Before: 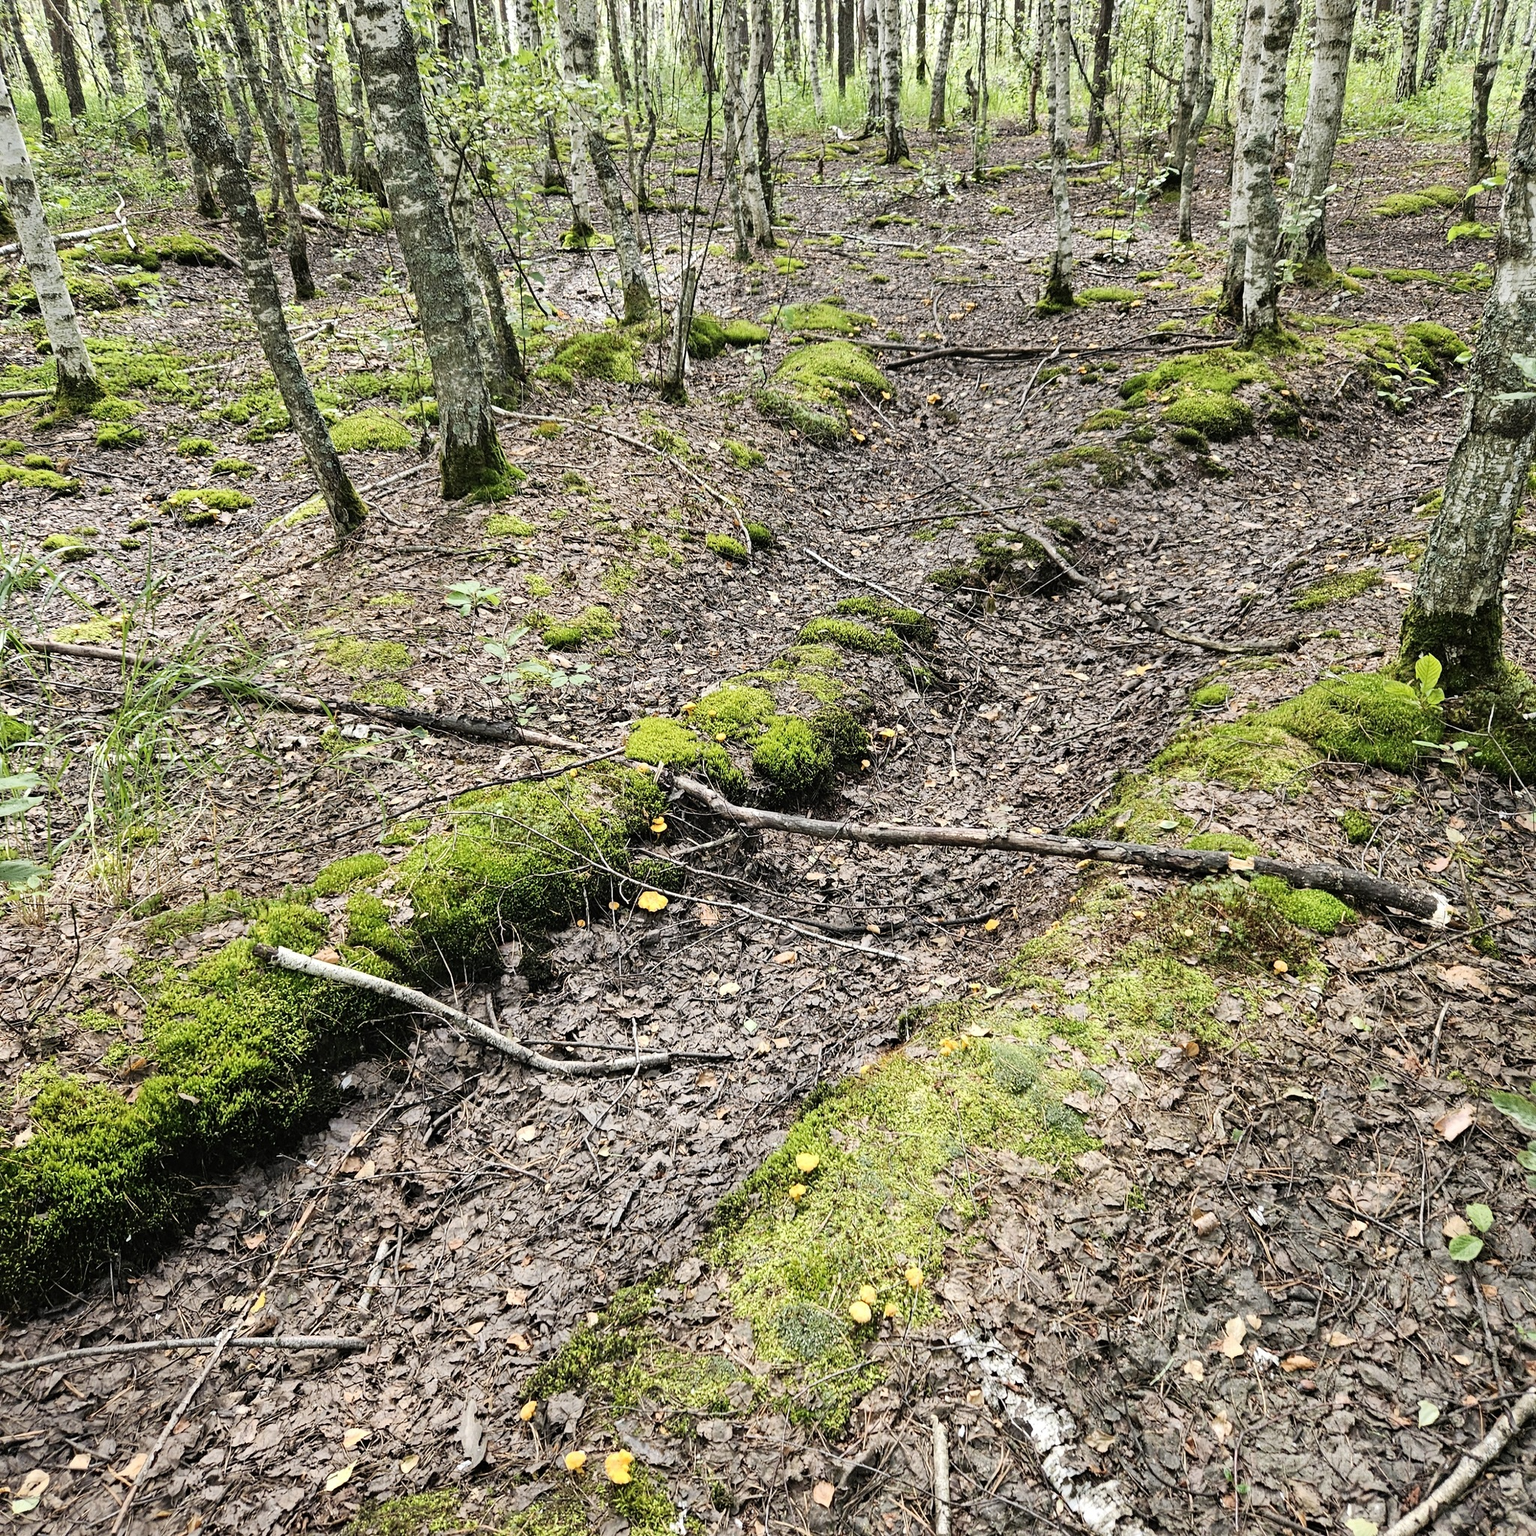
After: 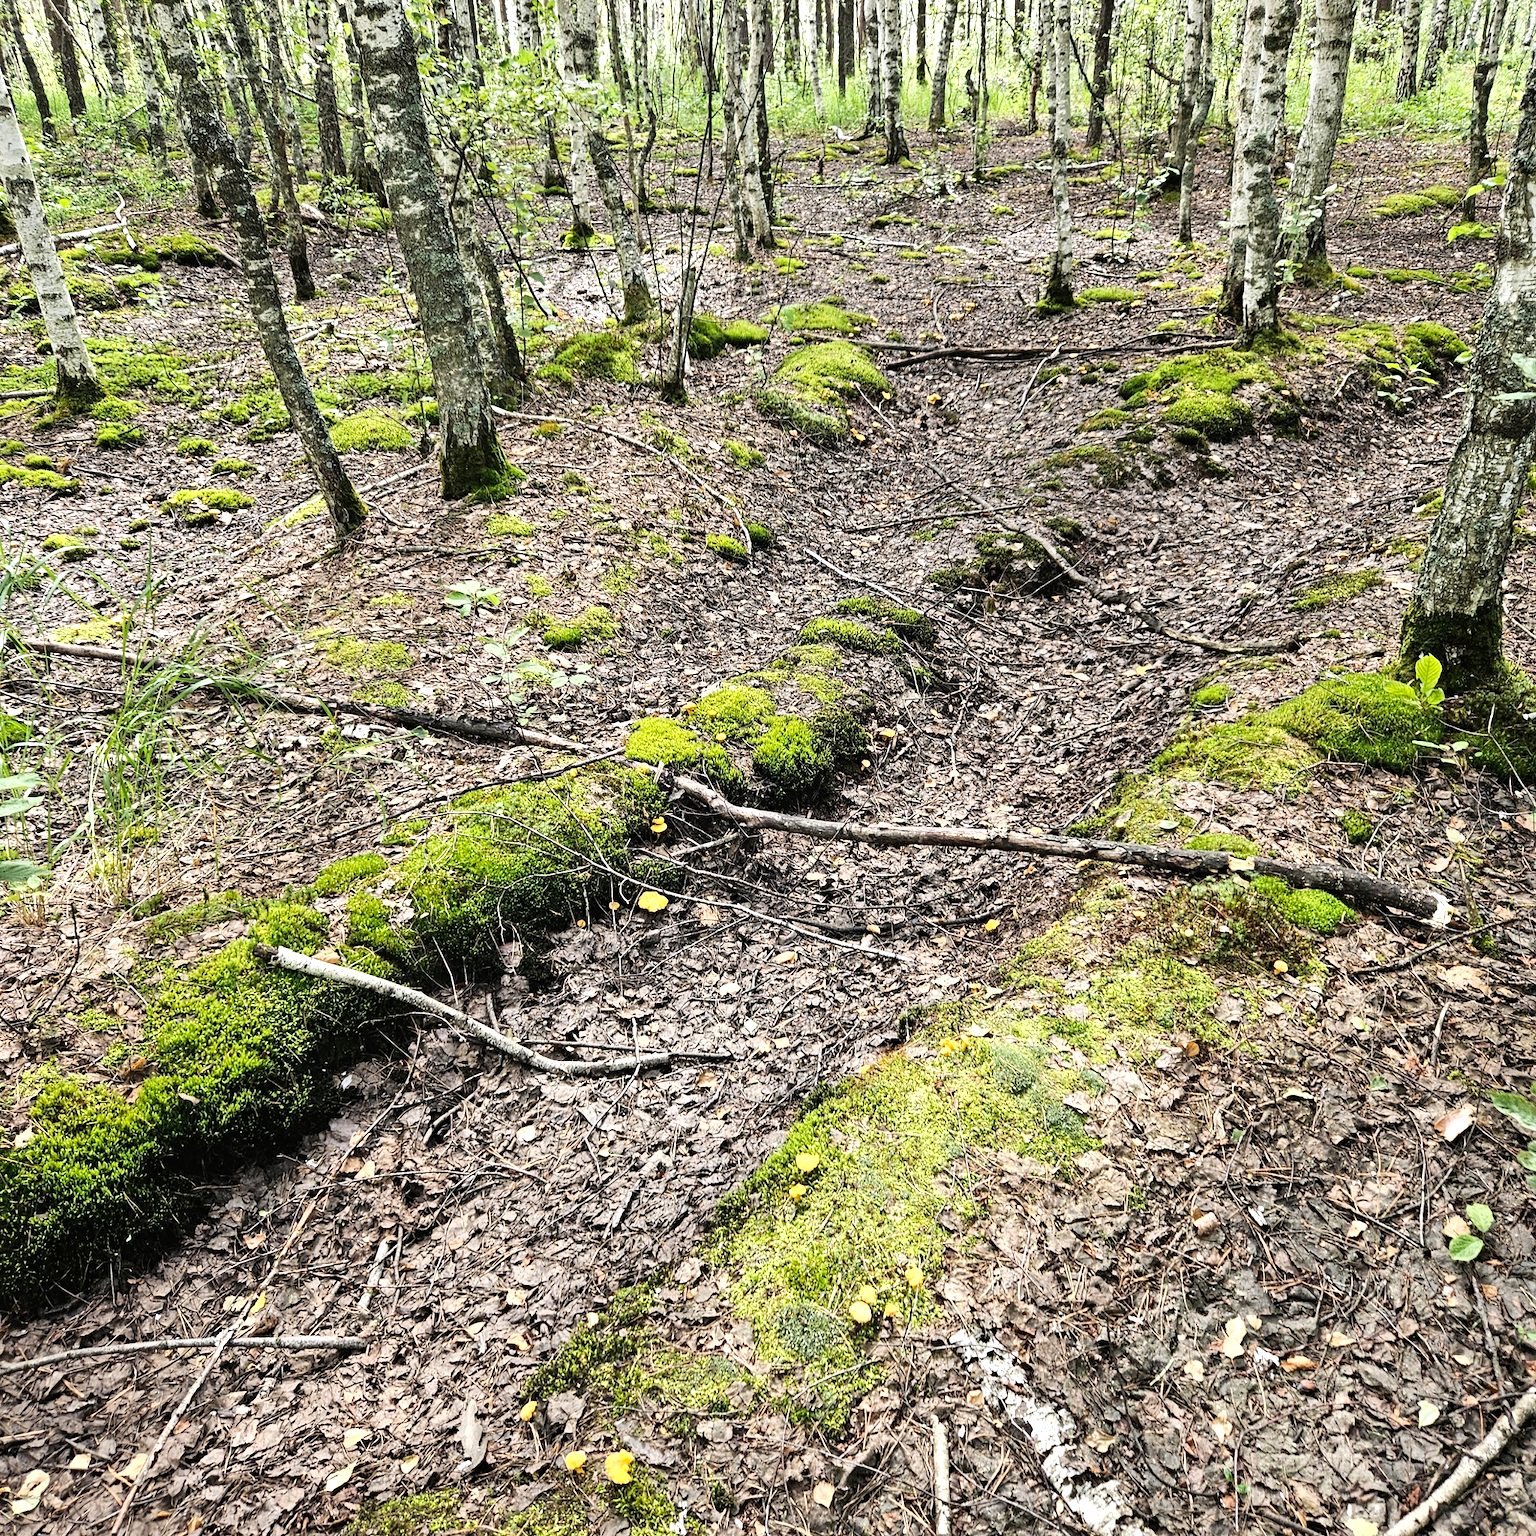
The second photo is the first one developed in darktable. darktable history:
tone equalizer: -8 EV -0.426 EV, -7 EV -0.383 EV, -6 EV -0.345 EV, -5 EV -0.24 EV, -3 EV 0.236 EV, -2 EV 0.331 EV, -1 EV 0.397 EV, +0 EV 0.386 EV, edges refinement/feathering 500, mask exposure compensation -1.57 EV, preserve details no
